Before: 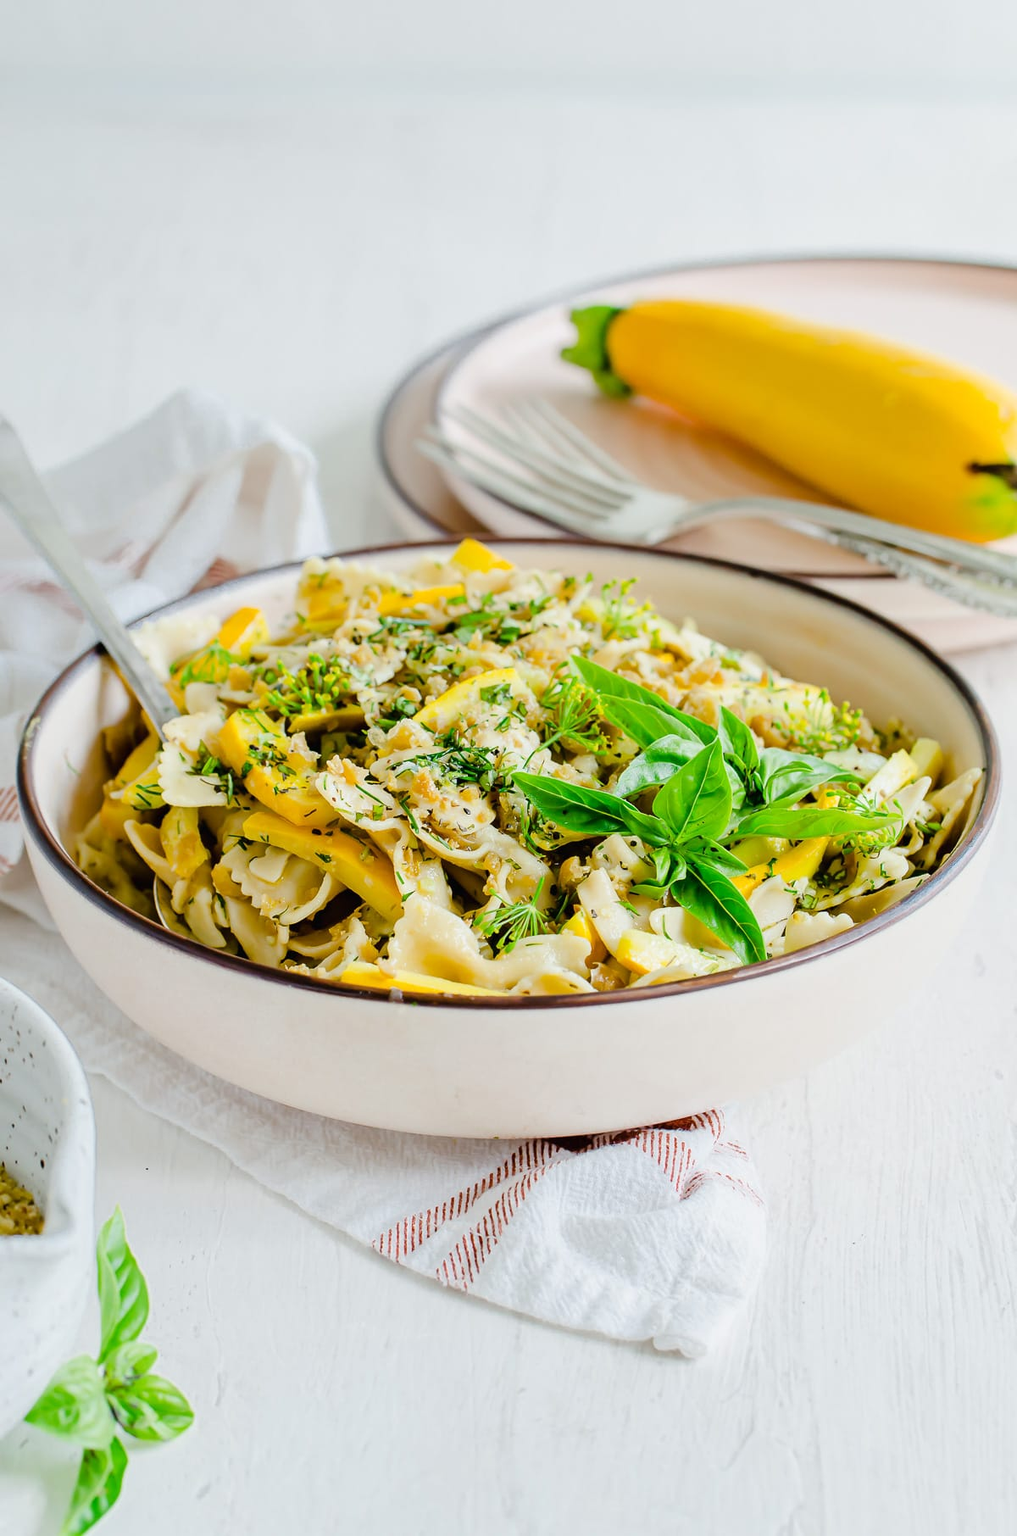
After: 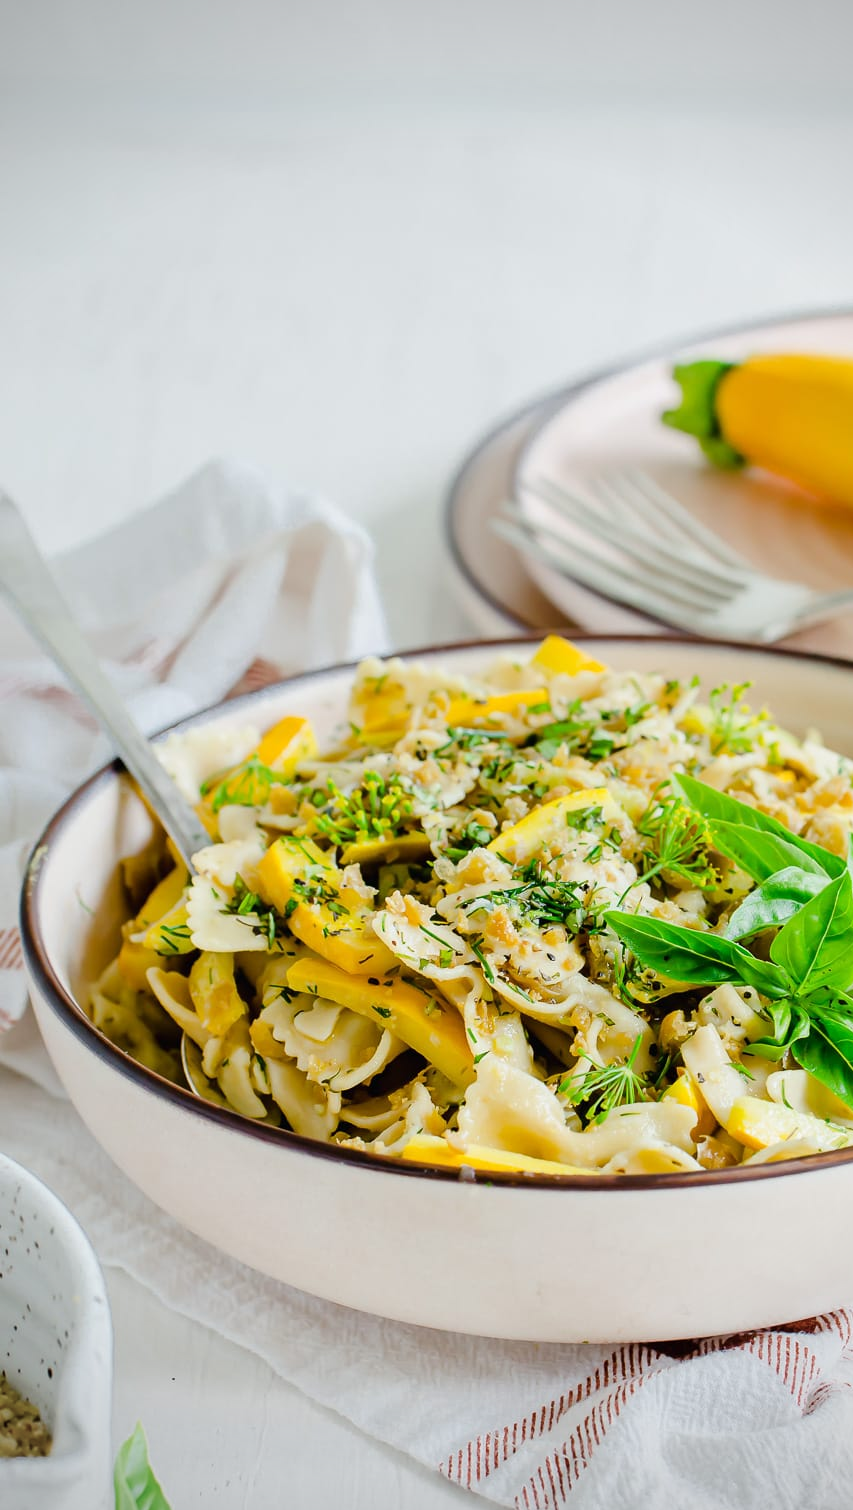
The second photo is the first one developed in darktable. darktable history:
crop: right 28.885%, bottom 16.626%
vignetting: unbound false
